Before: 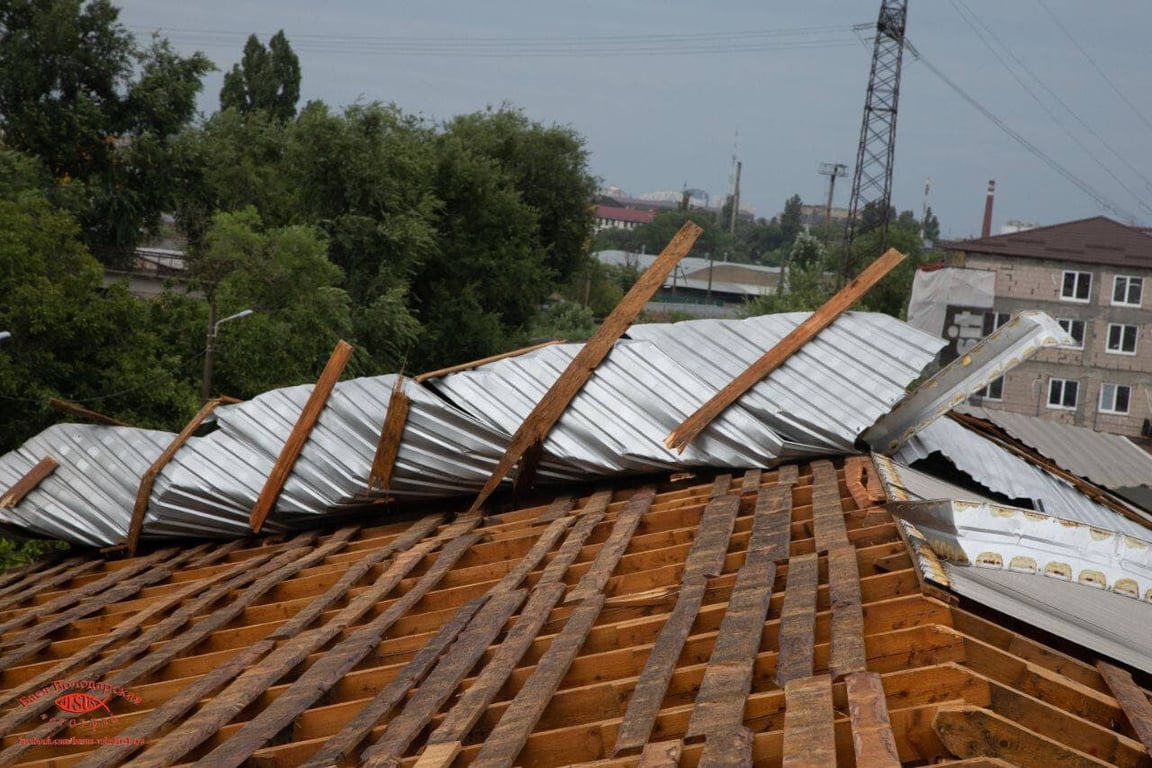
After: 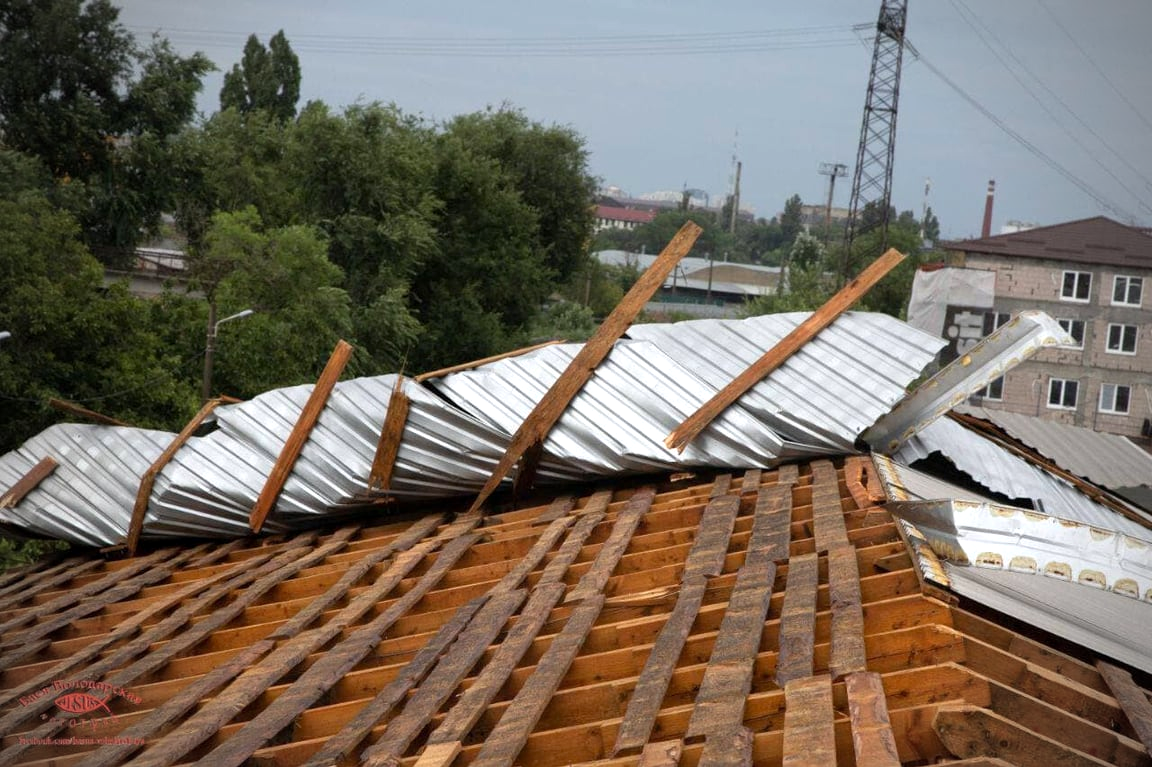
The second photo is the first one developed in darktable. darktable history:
vignetting: width/height ratio 1.094
exposure: black level correction 0.001, exposure 0.5 EV, compensate highlight preservation false
crop: bottom 0.073%
